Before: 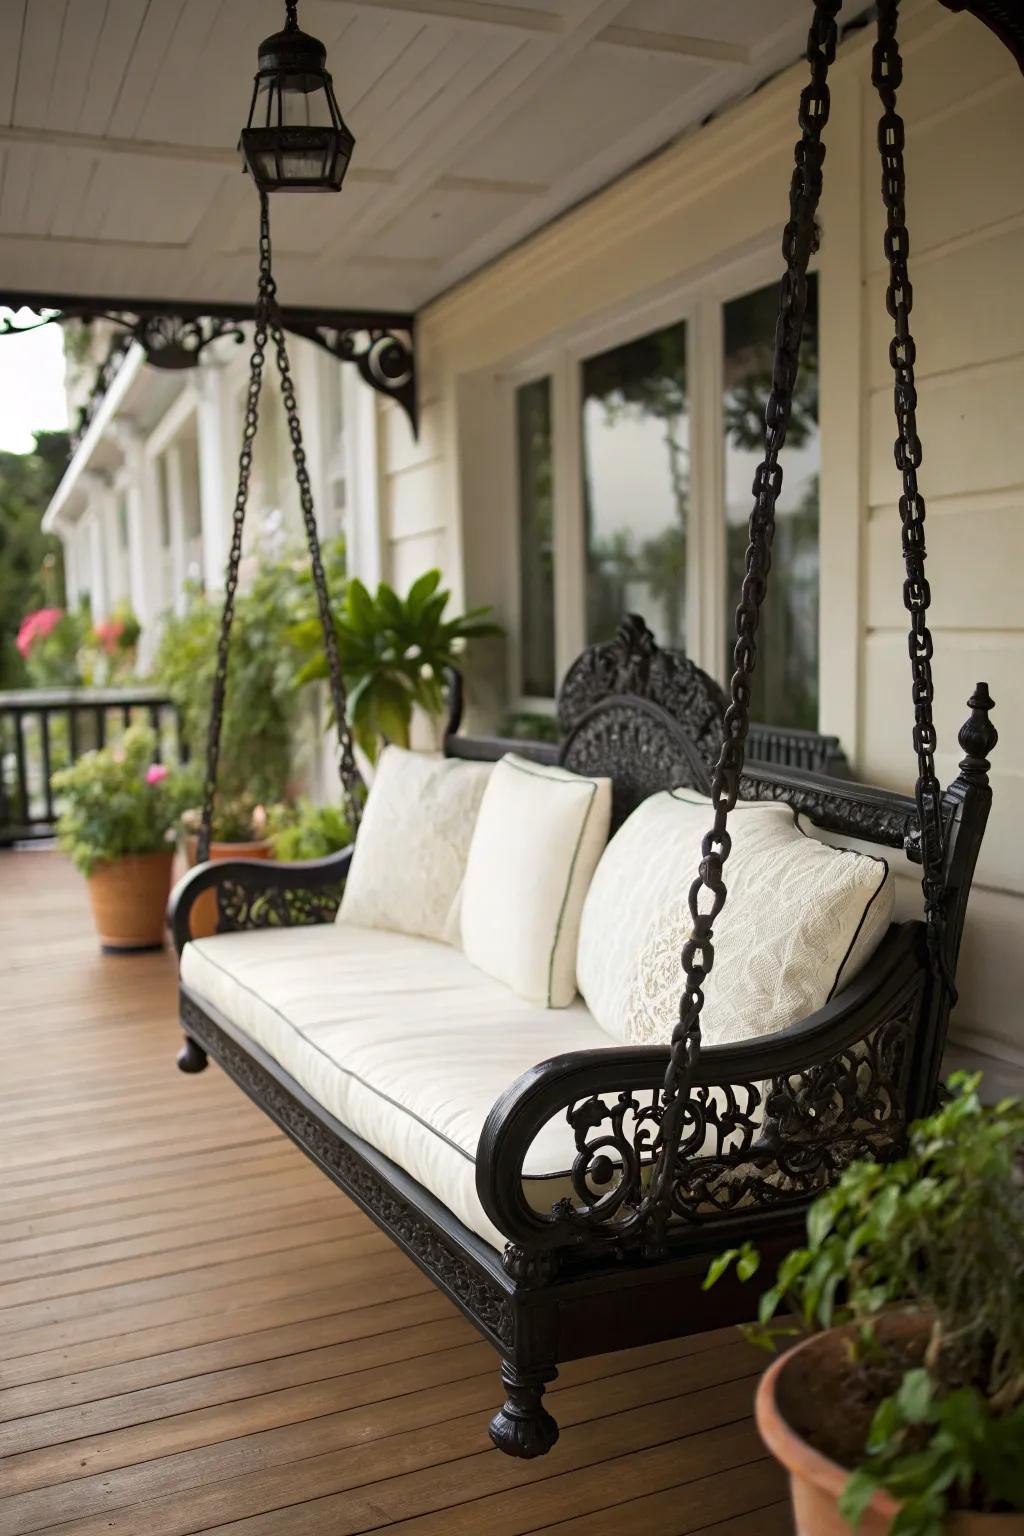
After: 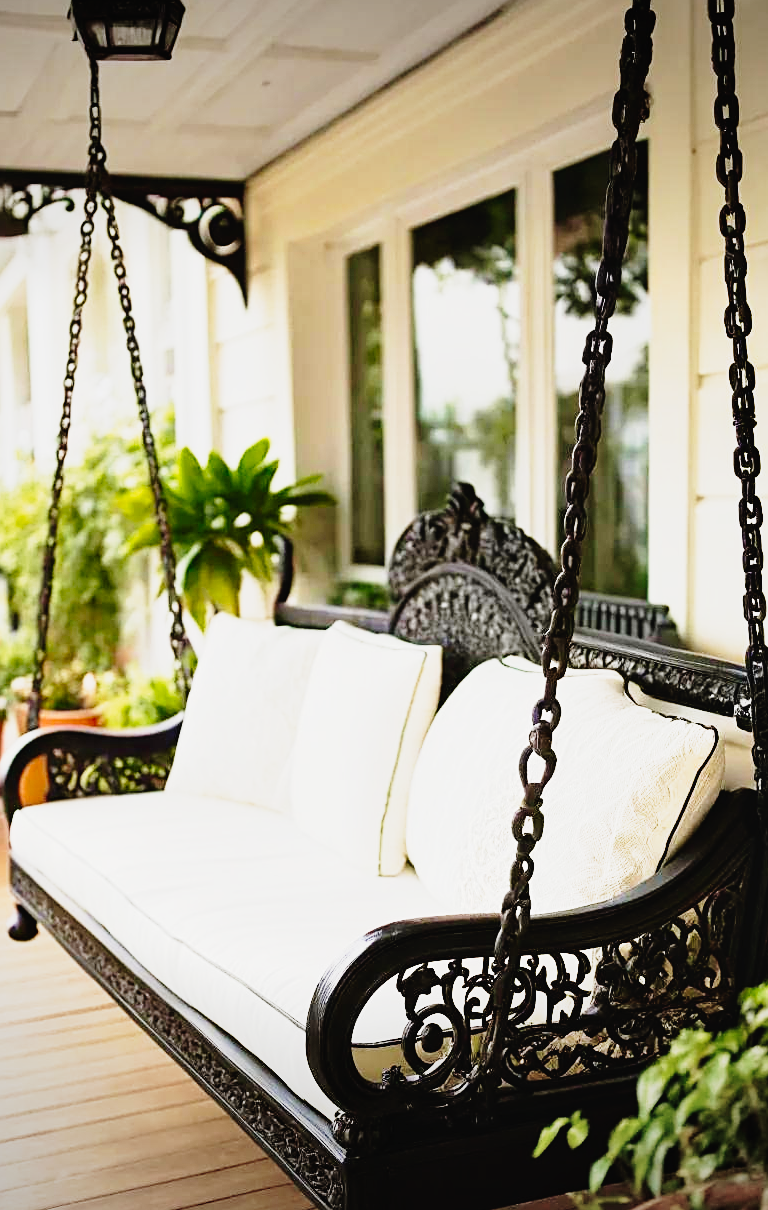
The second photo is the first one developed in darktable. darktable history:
crop: left 16.603%, top 8.606%, right 8.306%, bottom 12.61%
shadows and highlights: shadows 51.81, highlights -28.74, soften with gaussian
tone curve: curves: ch0 [(0, 0.021) (0.049, 0.044) (0.152, 0.14) (0.328, 0.377) (0.473, 0.543) (0.641, 0.705) (0.85, 0.894) (1, 0.969)]; ch1 [(0, 0) (0.302, 0.331) (0.427, 0.433) (0.472, 0.47) (0.502, 0.503) (0.527, 0.524) (0.564, 0.591) (0.602, 0.632) (0.677, 0.701) (0.859, 0.885) (1, 1)]; ch2 [(0, 0) (0.33, 0.301) (0.447, 0.44) (0.487, 0.496) (0.502, 0.516) (0.535, 0.563) (0.565, 0.6) (0.618, 0.629) (1, 1)], preserve colors none
base curve: curves: ch0 [(0, 0) (0, 0.001) (0.001, 0.001) (0.004, 0.002) (0.007, 0.004) (0.015, 0.013) (0.033, 0.045) (0.052, 0.096) (0.075, 0.17) (0.099, 0.241) (0.163, 0.42) (0.219, 0.55) (0.259, 0.616) (0.327, 0.722) (0.365, 0.765) (0.522, 0.873) (0.547, 0.881) (0.689, 0.919) (0.826, 0.952) (1, 1)], preserve colors none
velvia: on, module defaults
vignetting: fall-off start 97.52%, fall-off radius 100.8%, width/height ratio 1.374, unbound false
sharpen: on, module defaults
